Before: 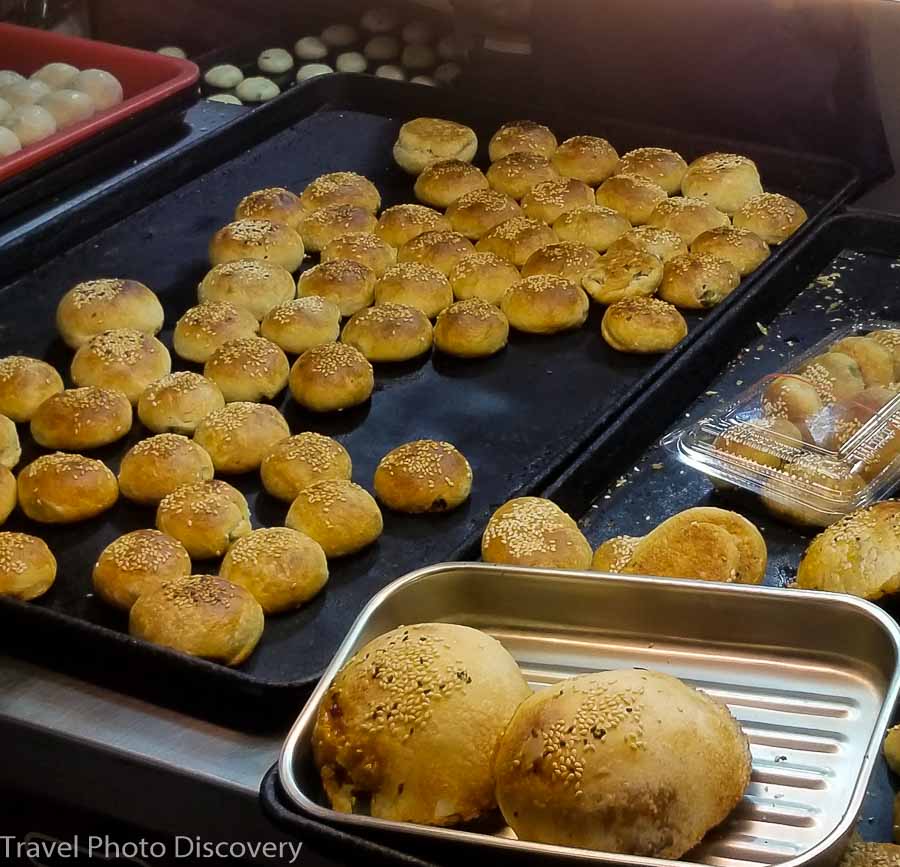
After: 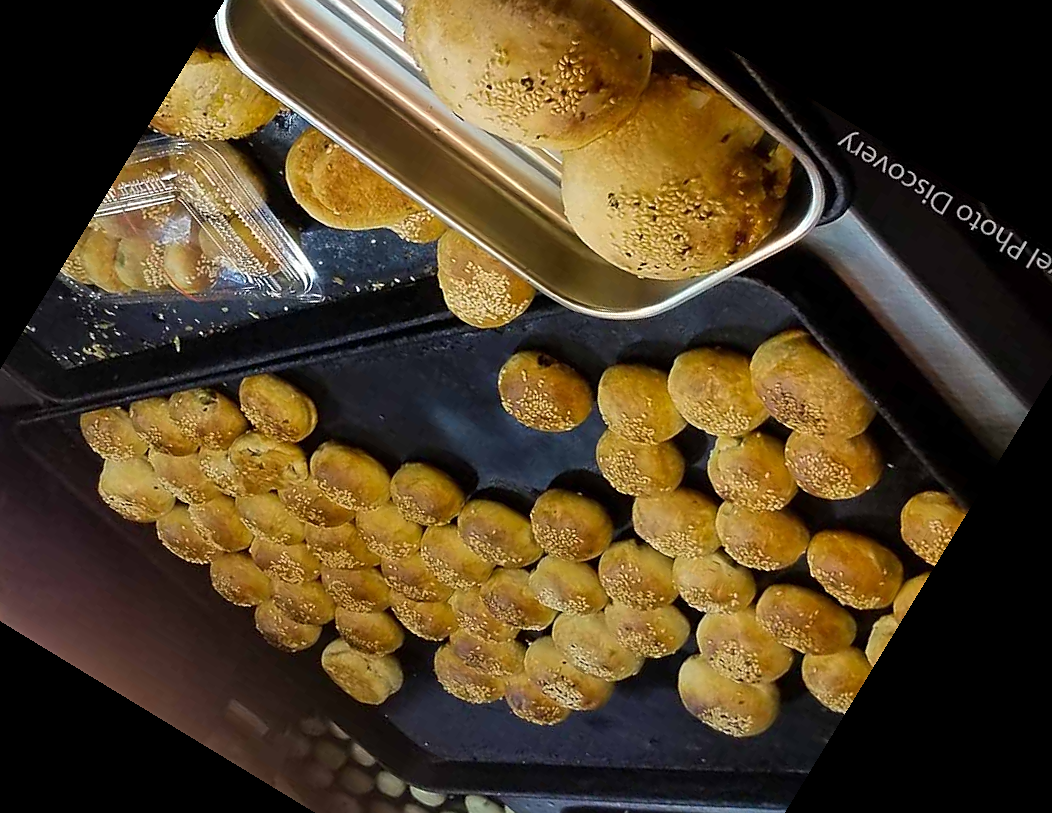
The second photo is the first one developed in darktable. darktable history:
tone curve: color space Lab, linked channels, preserve colors none
crop and rotate: angle 148.68°, left 9.111%, top 15.603%, right 4.588%, bottom 17.041%
sharpen: radius 1.864, amount 0.398, threshold 1.271
